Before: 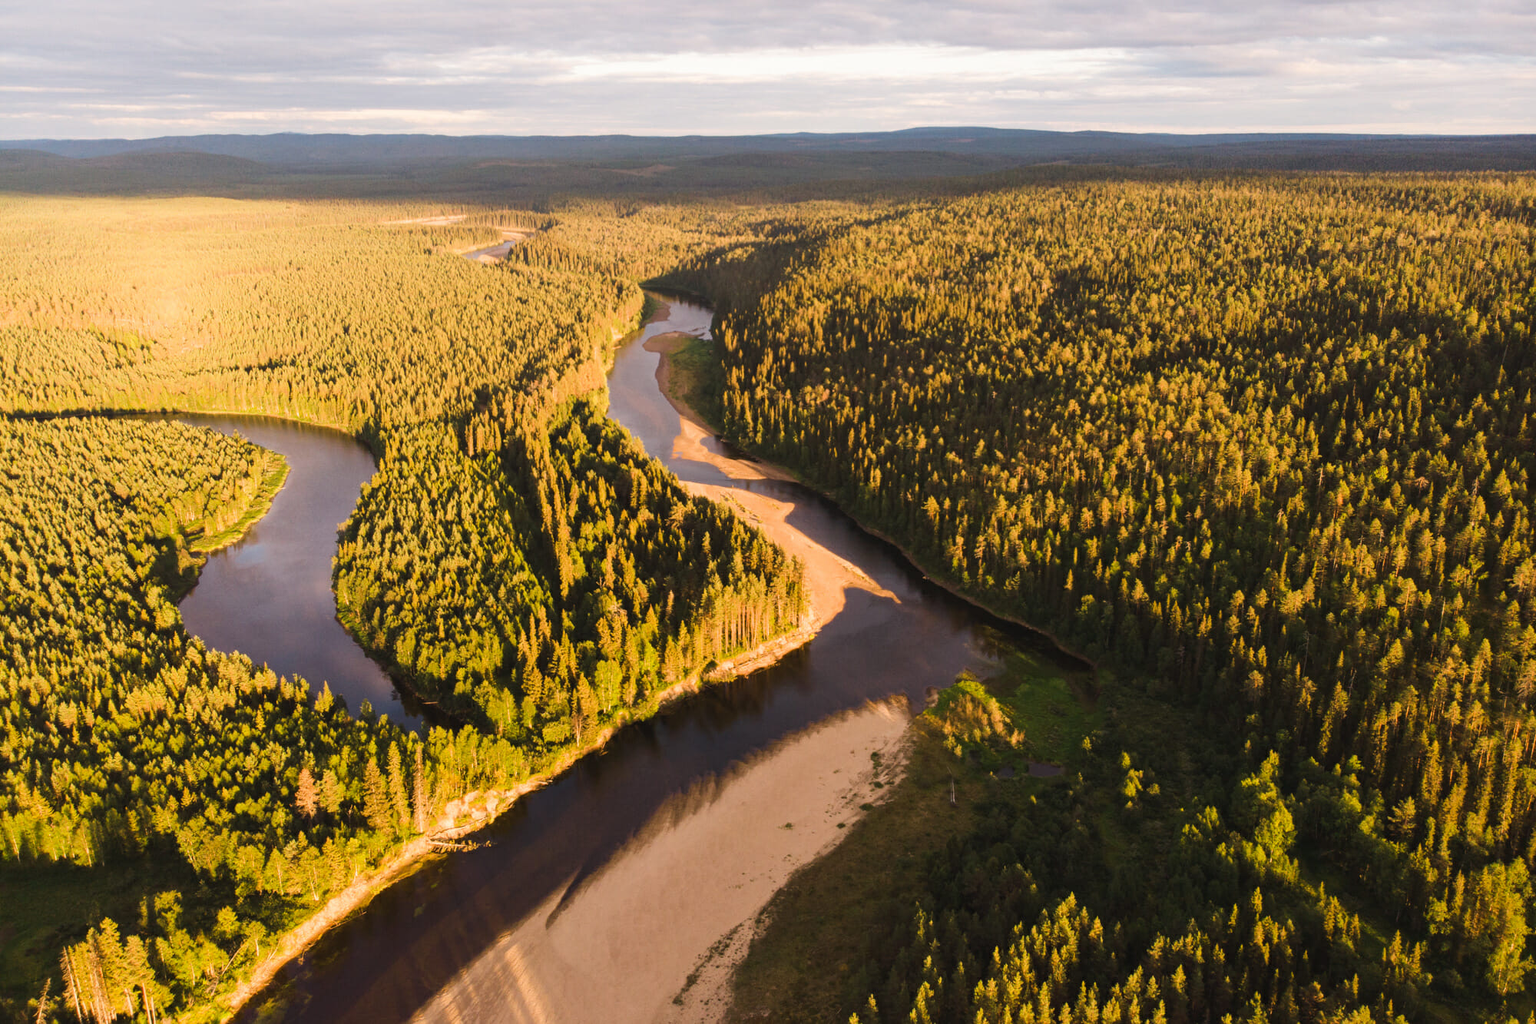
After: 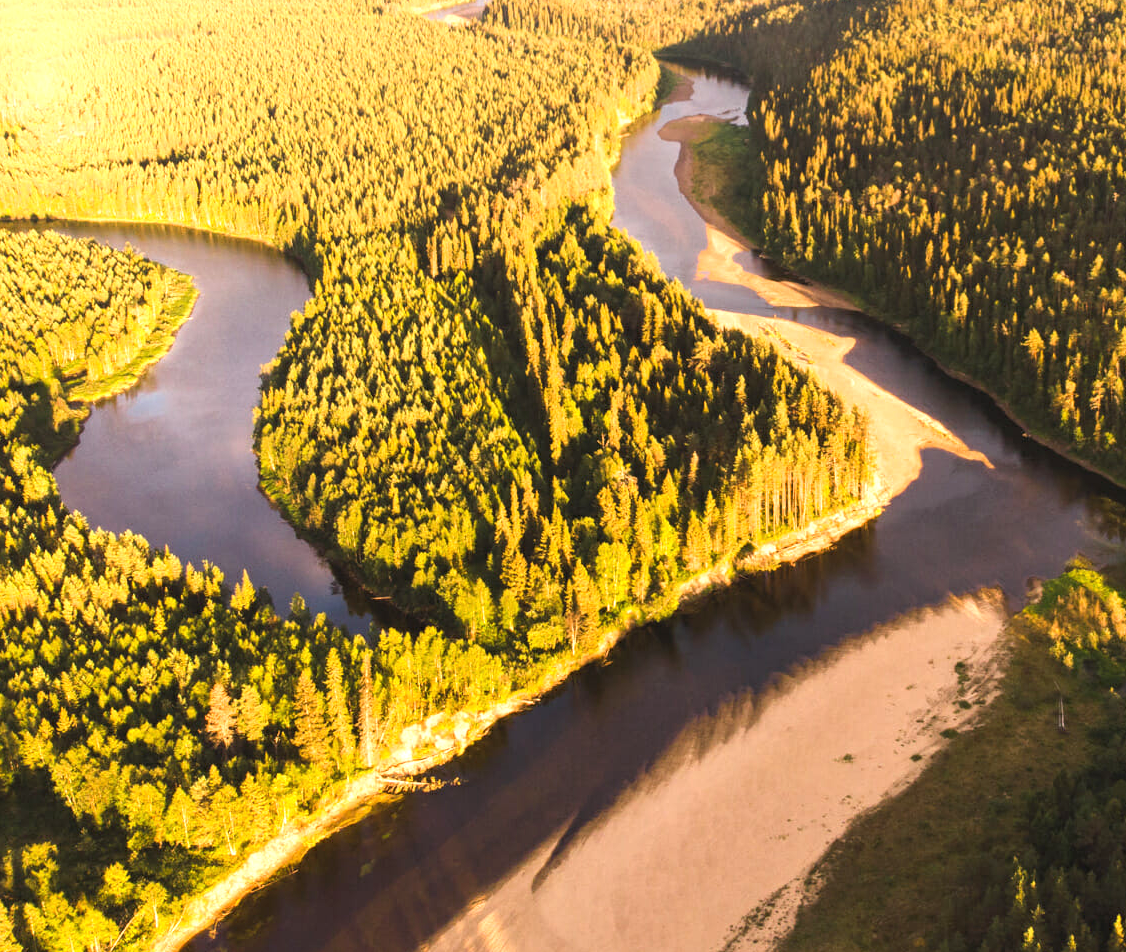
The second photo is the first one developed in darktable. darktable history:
crop: left 8.966%, top 23.852%, right 34.699%, bottom 4.703%
exposure: black level correction 0, exposure 0.7 EV, compensate exposure bias true, compensate highlight preservation false
levels: mode automatic
